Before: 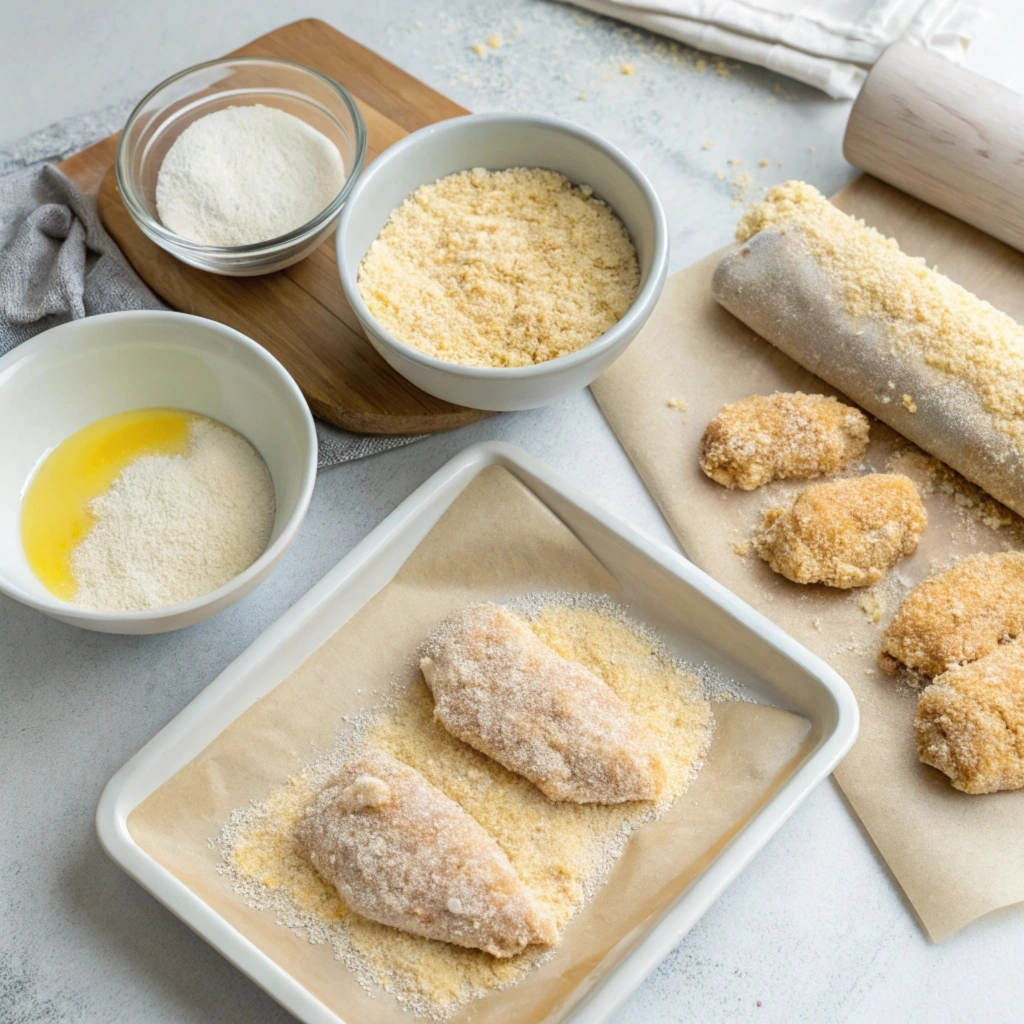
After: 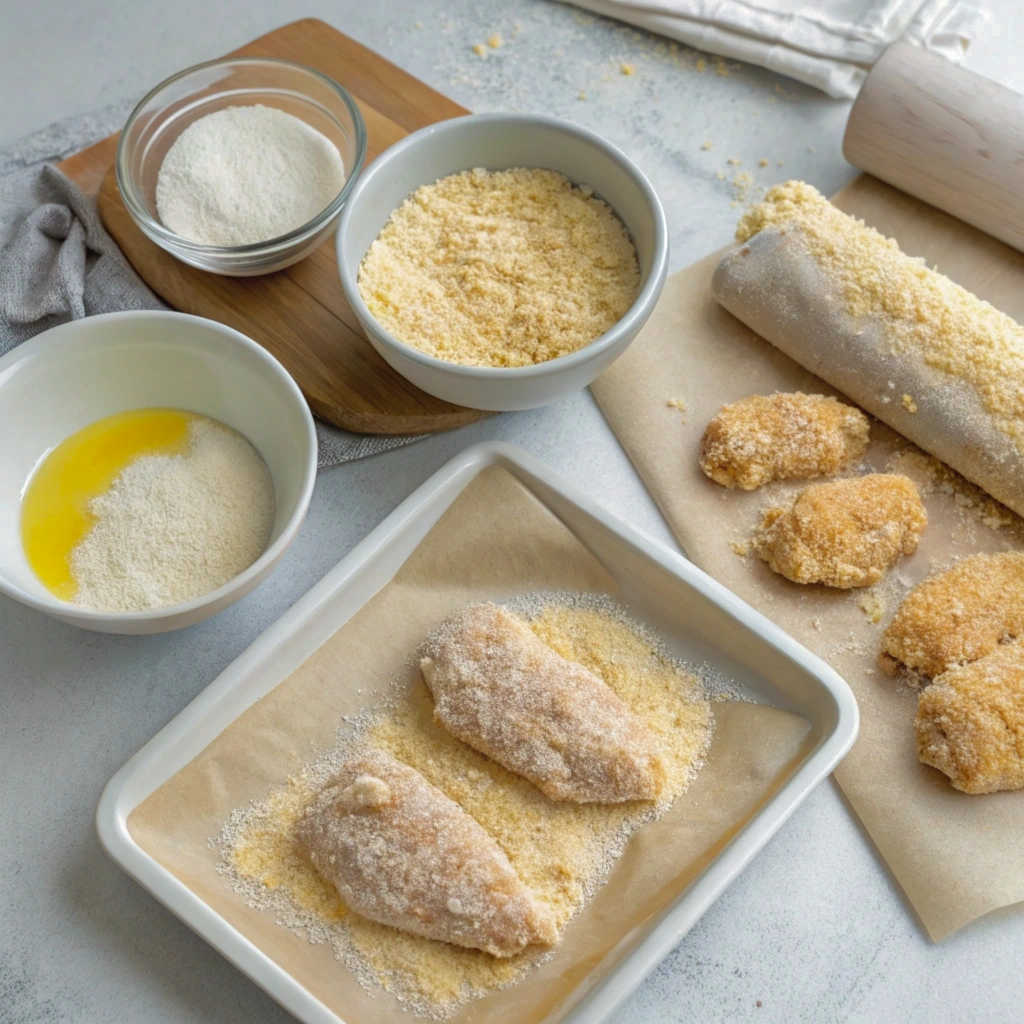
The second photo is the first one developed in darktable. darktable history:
rotate and perspective: automatic cropping original format, crop left 0, crop top 0
shadows and highlights: shadows 40, highlights -60
